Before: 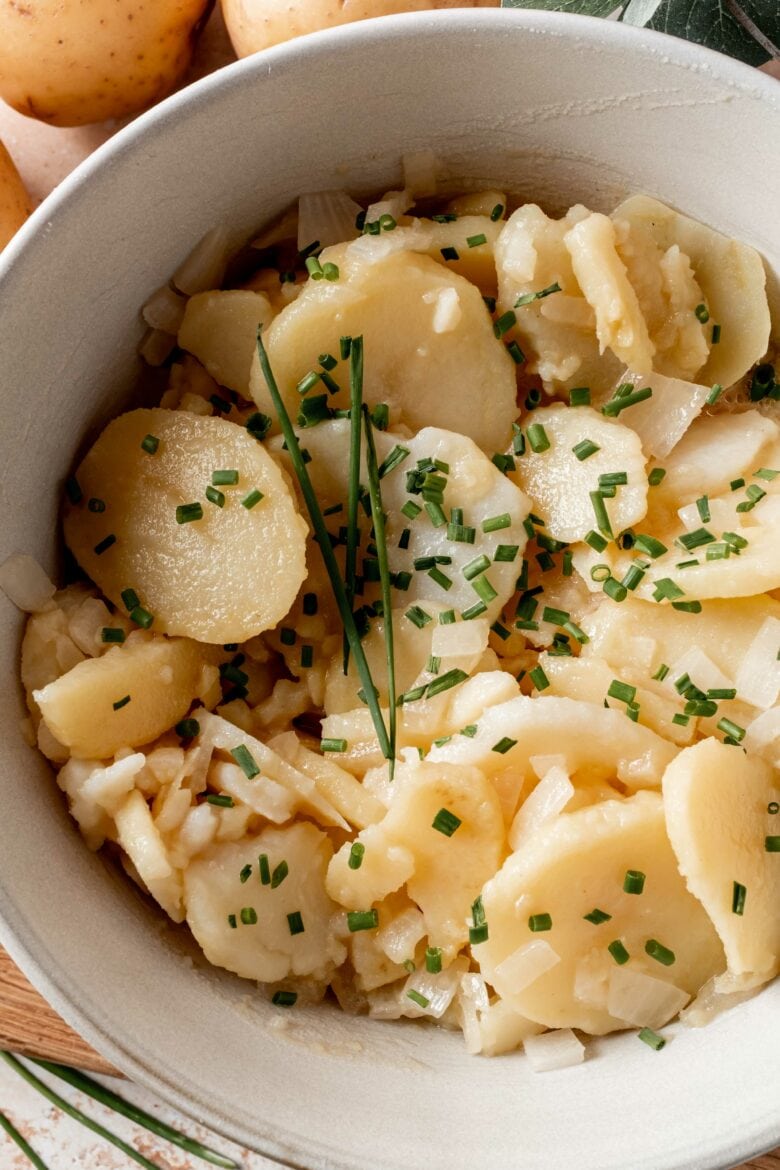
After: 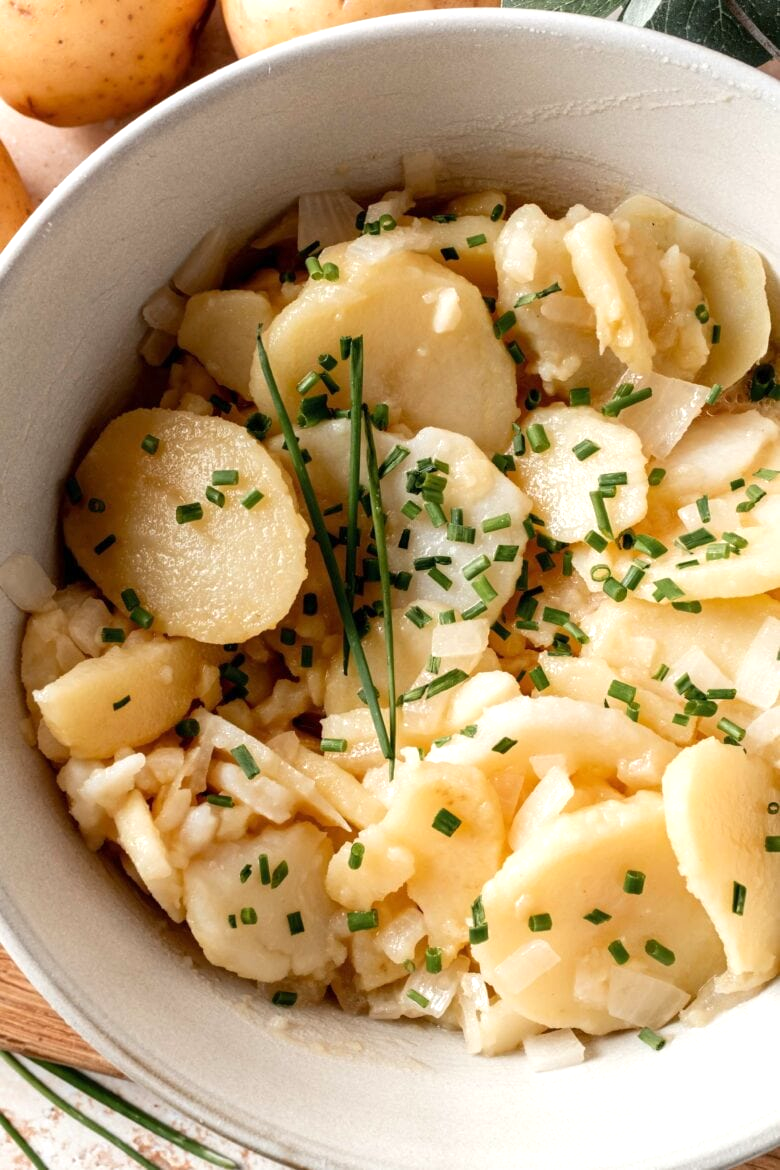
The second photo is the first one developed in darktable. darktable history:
exposure: exposure 0.374 EV, compensate highlight preservation false
